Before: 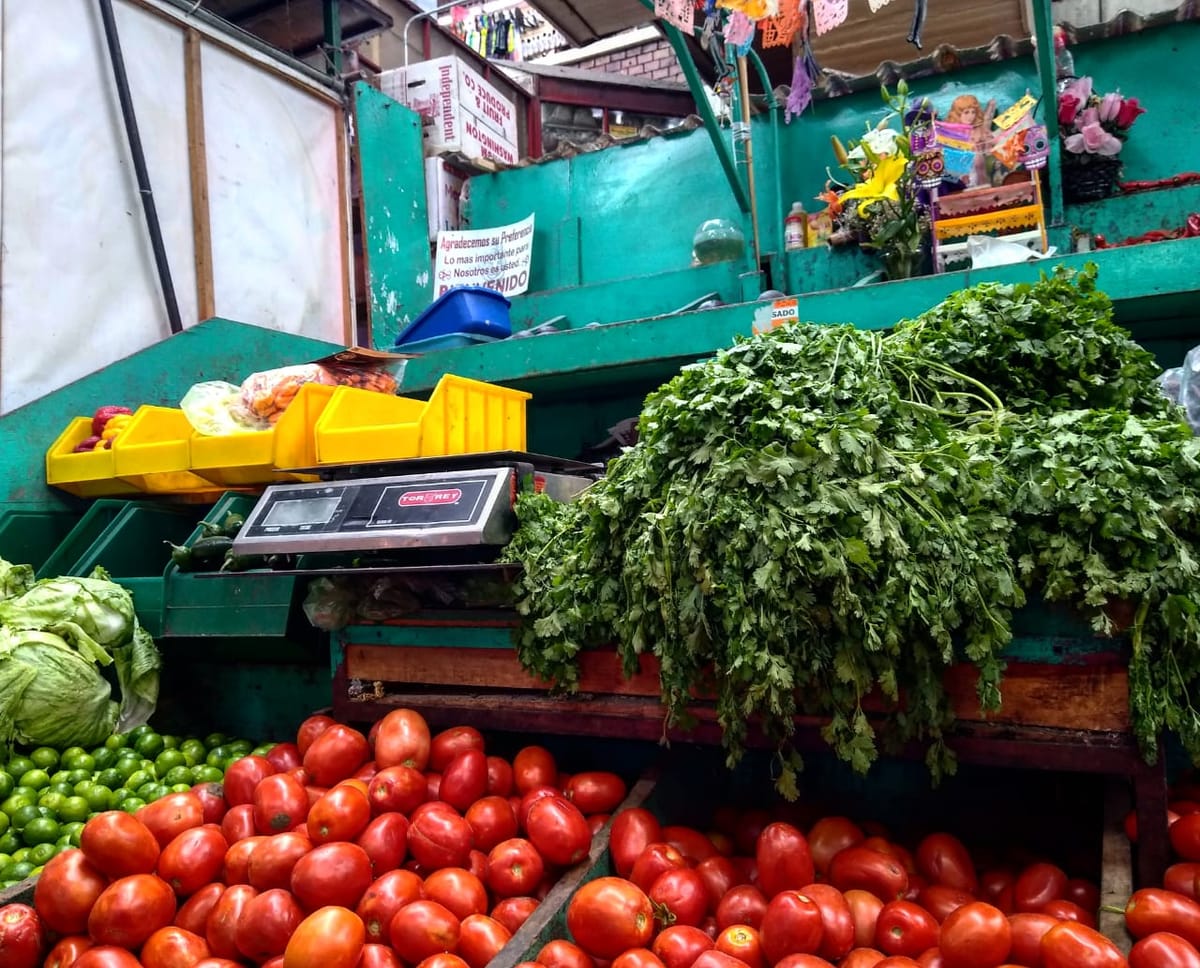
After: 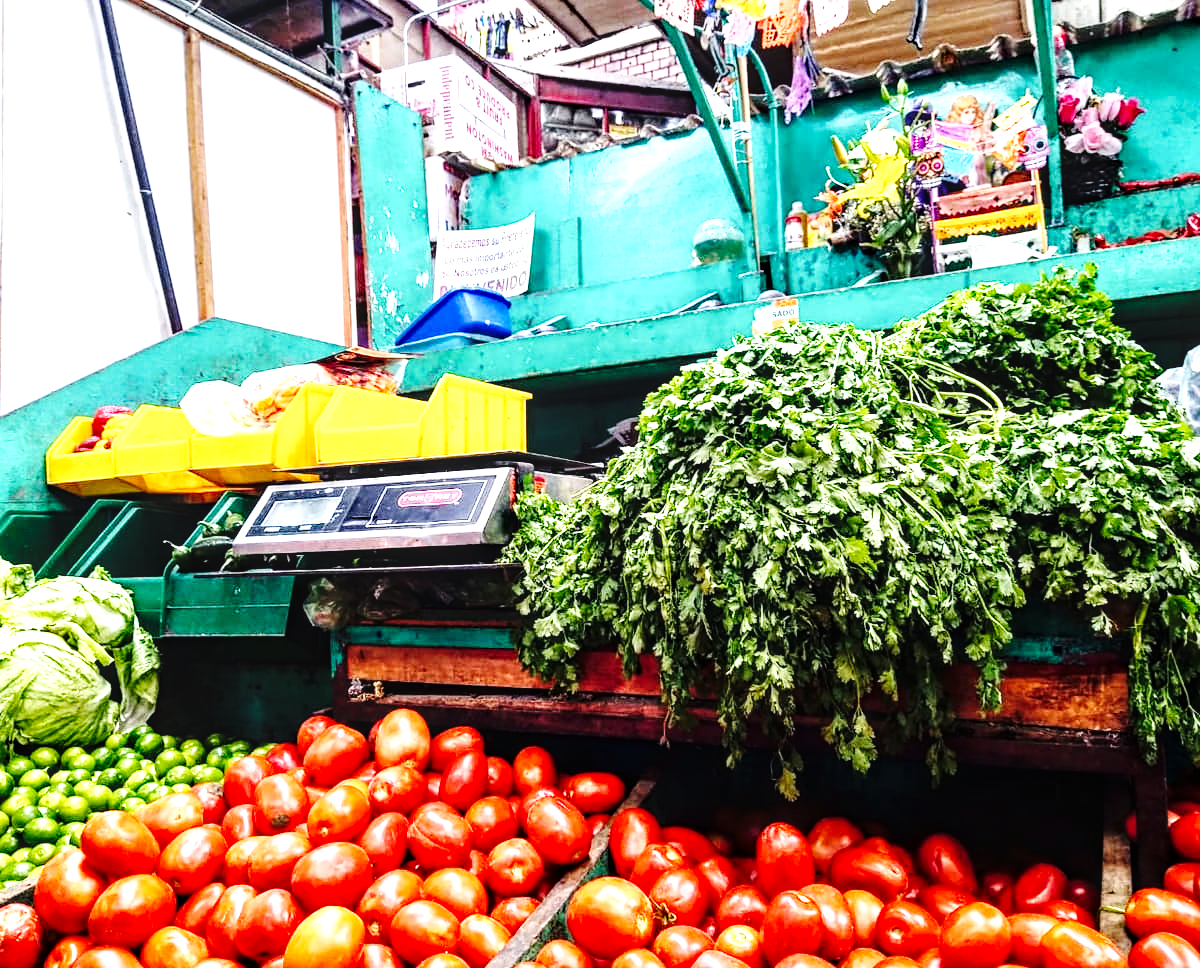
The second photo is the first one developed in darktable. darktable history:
sharpen: amount 0.207
haze removal: compatibility mode true, adaptive false
local contrast: detail 130%
exposure: black level correction 0, exposure 0.693 EV, compensate highlight preservation false
tone equalizer: -8 EV -0.731 EV, -7 EV -0.703 EV, -6 EV -0.563 EV, -5 EV -0.366 EV, -3 EV 0.404 EV, -2 EV 0.6 EV, -1 EV 0.686 EV, +0 EV 0.764 EV
base curve: curves: ch0 [(0, 0) (0.036, 0.025) (0.121, 0.166) (0.206, 0.329) (0.605, 0.79) (1, 1)], preserve colors none
